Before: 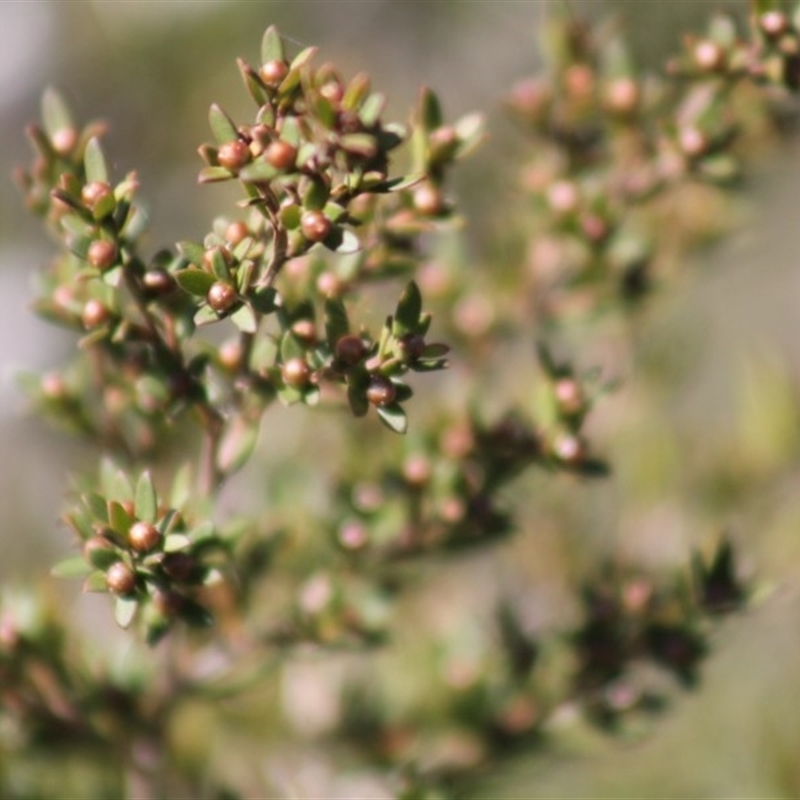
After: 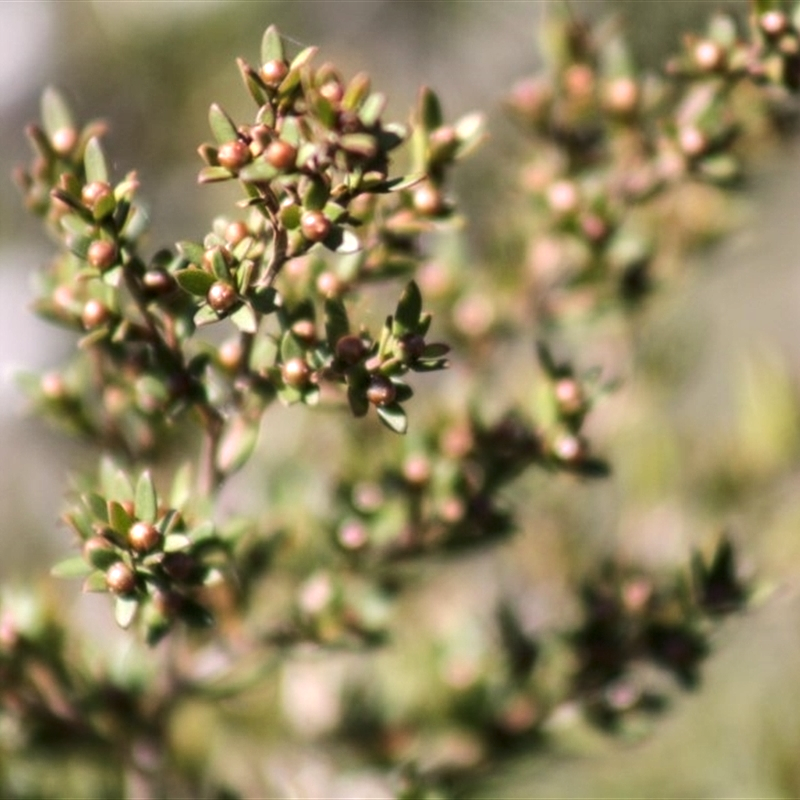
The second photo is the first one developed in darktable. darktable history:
tone equalizer: -8 EV -0.398 EV, -7 EV -0.359 EV, -6 EV -0.33 EV, -5 EV -0.242 EV, -3 EV 0.241 EV, -2 EV 0.307 EV, -1 EV 0.37 EV, +0 EV 0.431 EV, edges refinement/feathering 500, mask exposure compensation -1.57 EV, preserve details no
local contrast: on, module defaults
